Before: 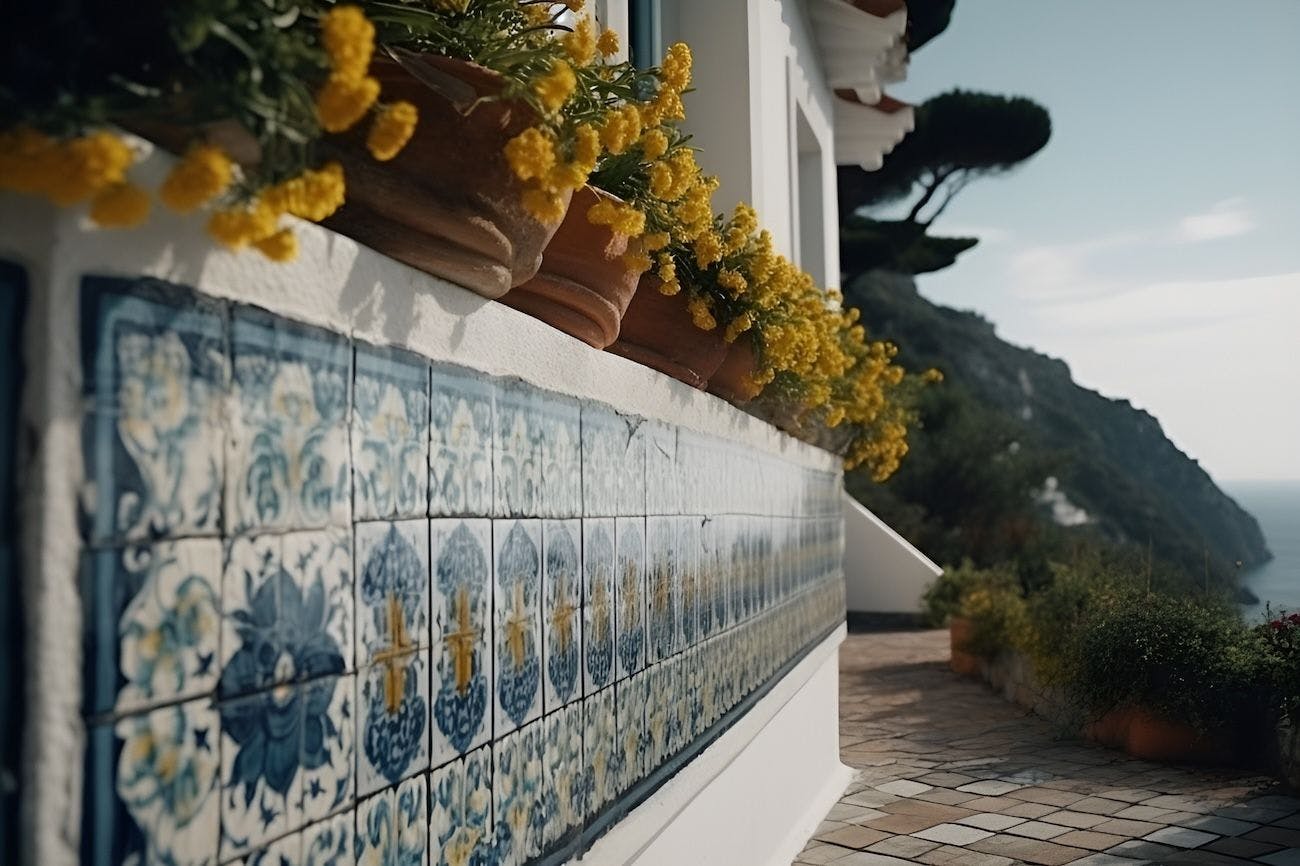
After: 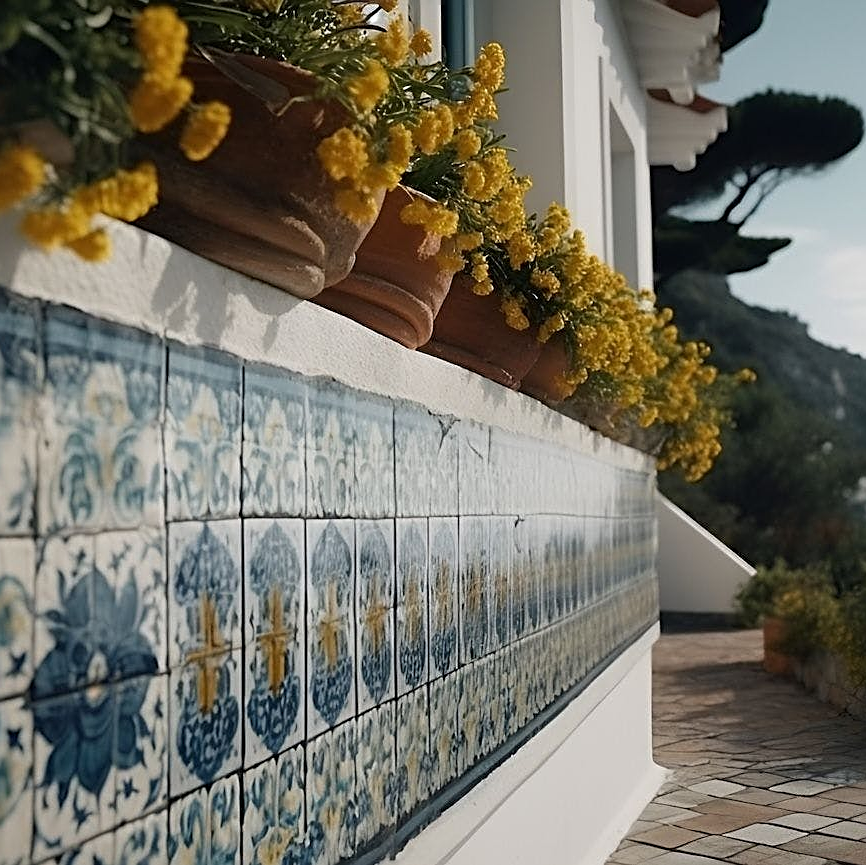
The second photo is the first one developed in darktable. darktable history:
crop and rotate: left 14.401%, right 18.981%
sharpen: on, module defaults
